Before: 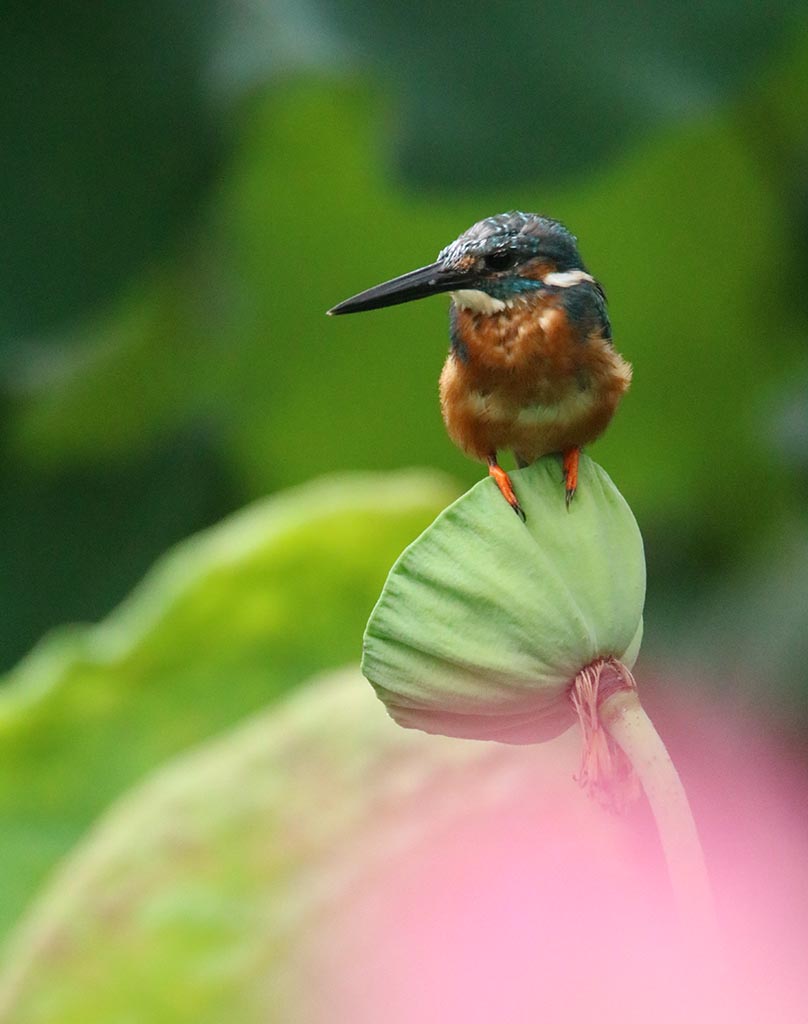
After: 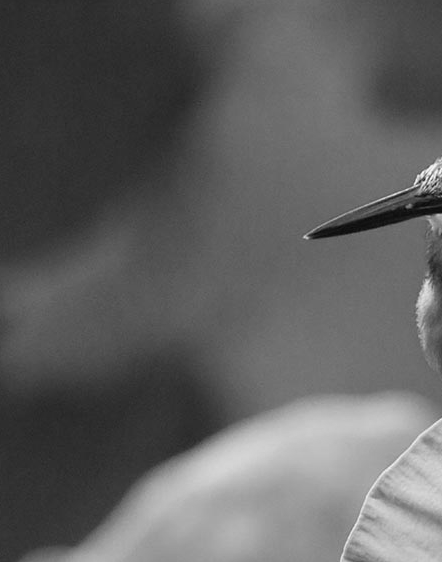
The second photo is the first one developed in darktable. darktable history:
monochrome: a -71.75, b 75.82
crop and rotate: left 3.047%, top 7.509%, right 42.236%, bottom 37.598%
contrast equalizer: y [[0.5 ×6], [0.5 ×6], [0.5, 0.5, 0.501, 0.545, 0.707, 0.863], [0 ×6], [0 ×6]]
